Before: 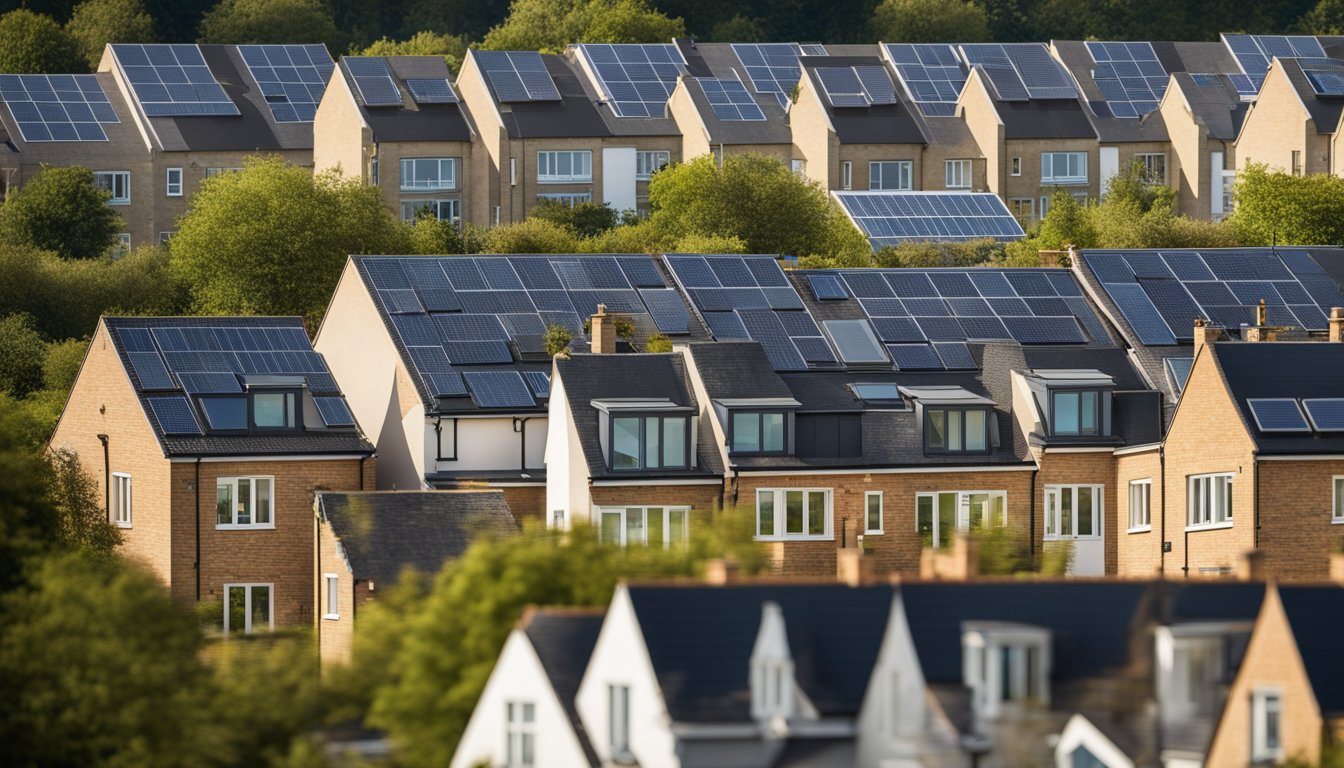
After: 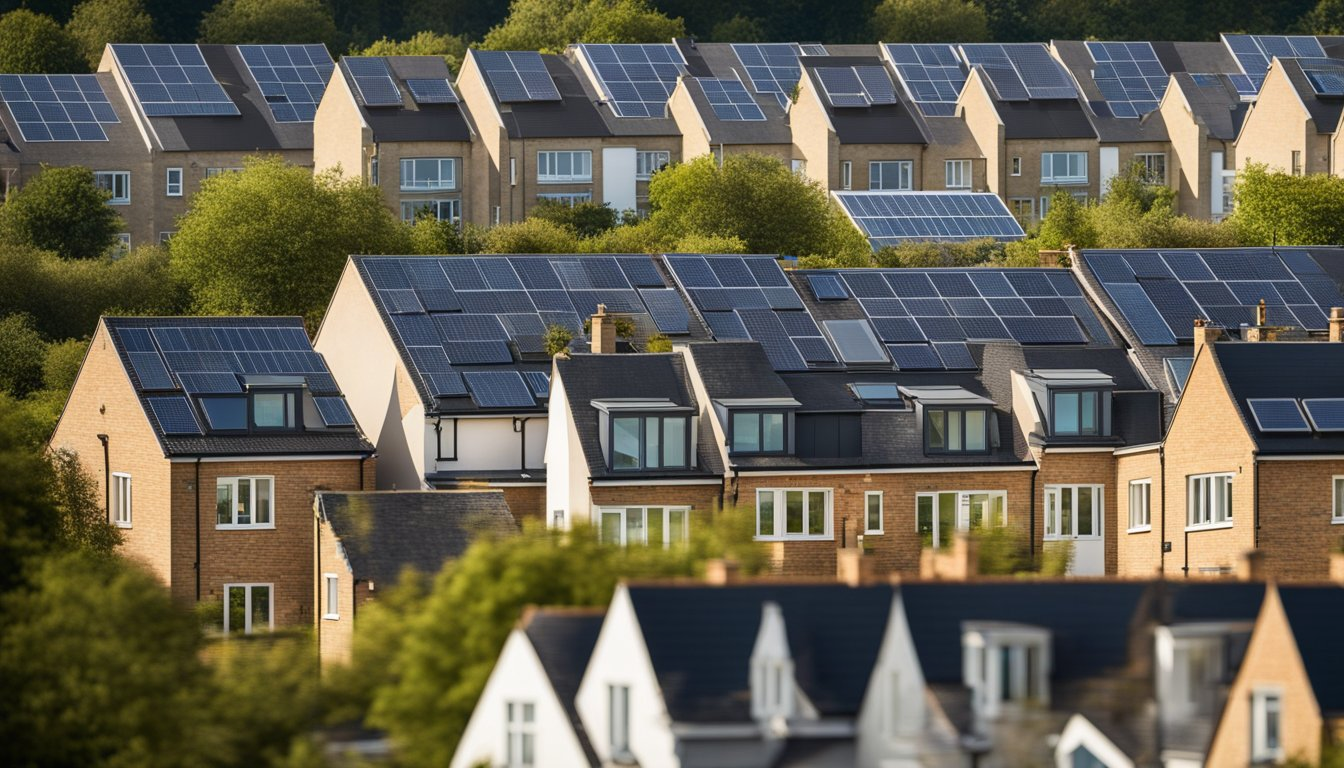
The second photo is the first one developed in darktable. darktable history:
contrast brightness saturation: contrast 0.075, saturation 0.023
